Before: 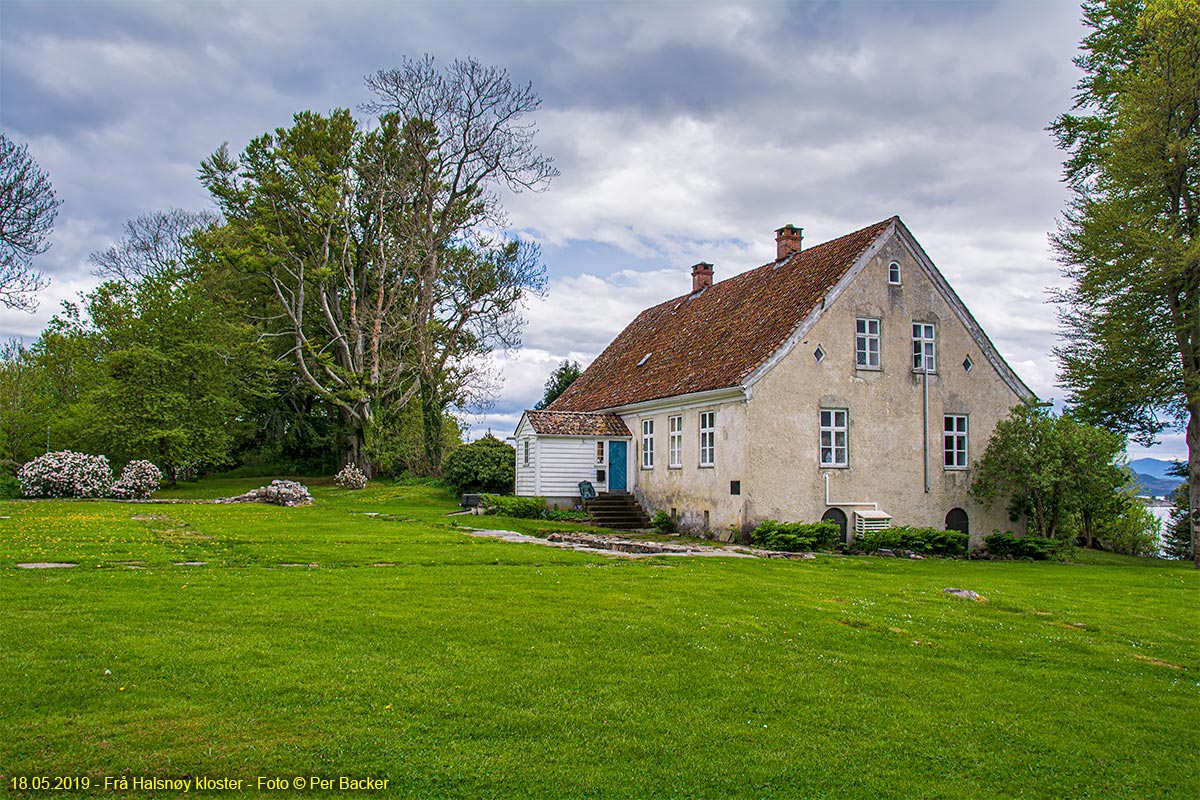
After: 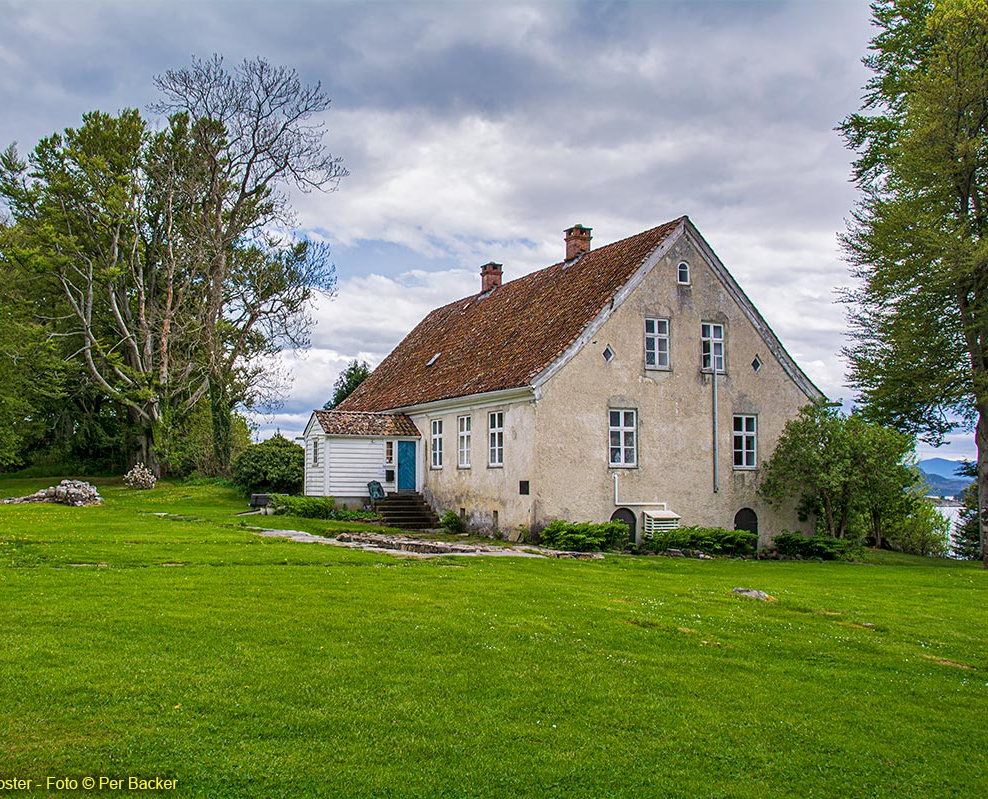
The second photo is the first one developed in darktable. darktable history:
crop: left 17.64%, bottom 0.023%
